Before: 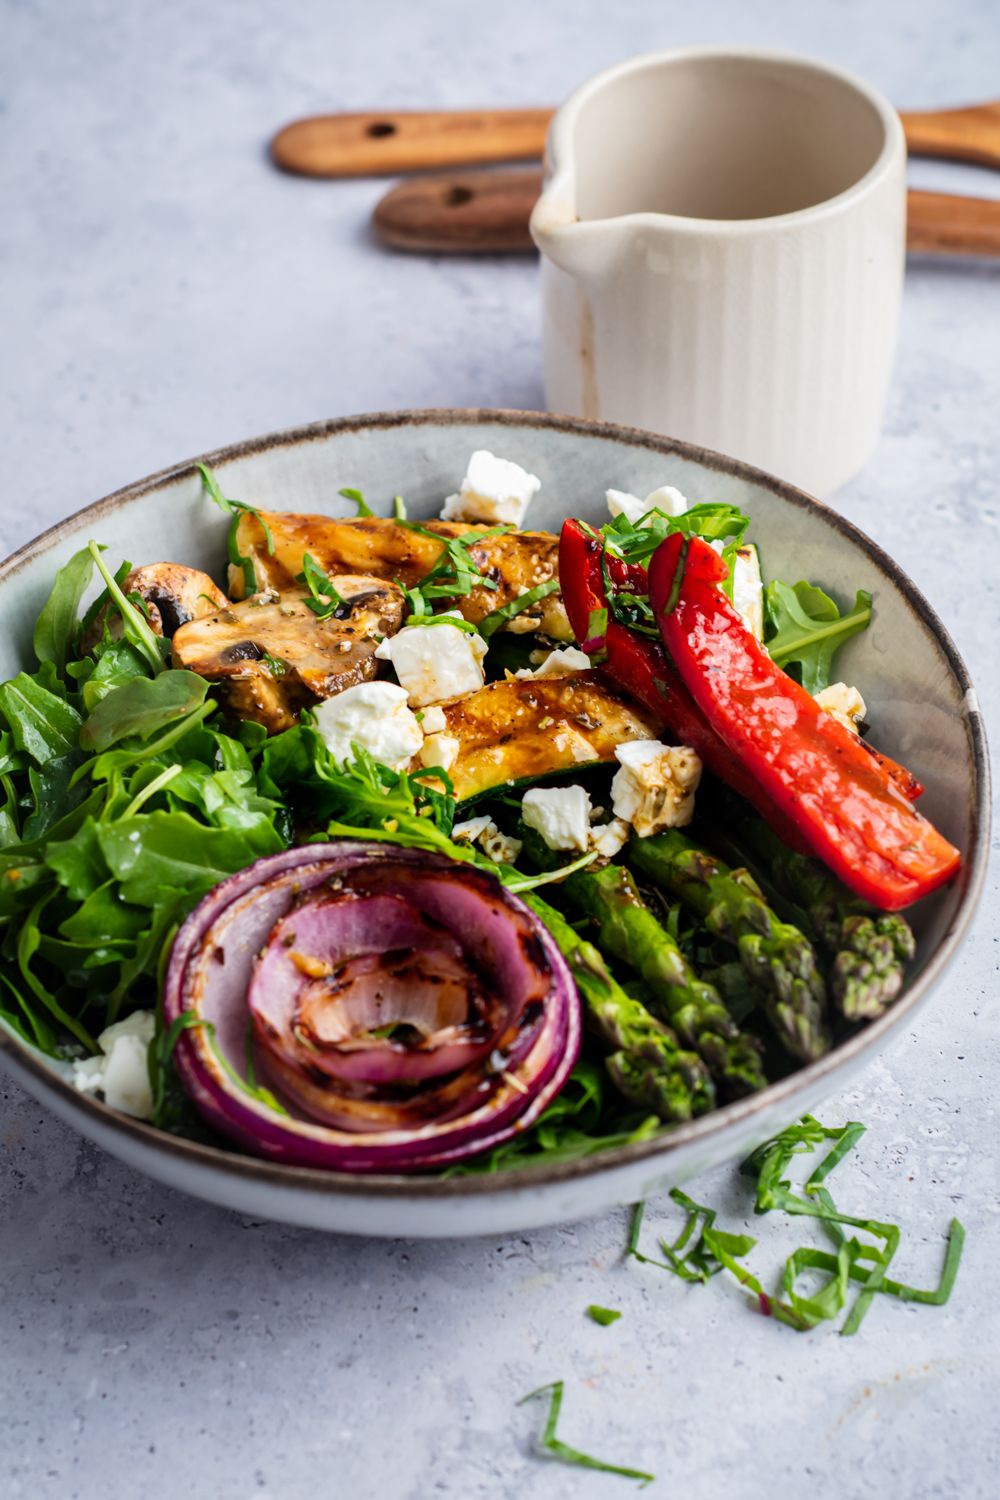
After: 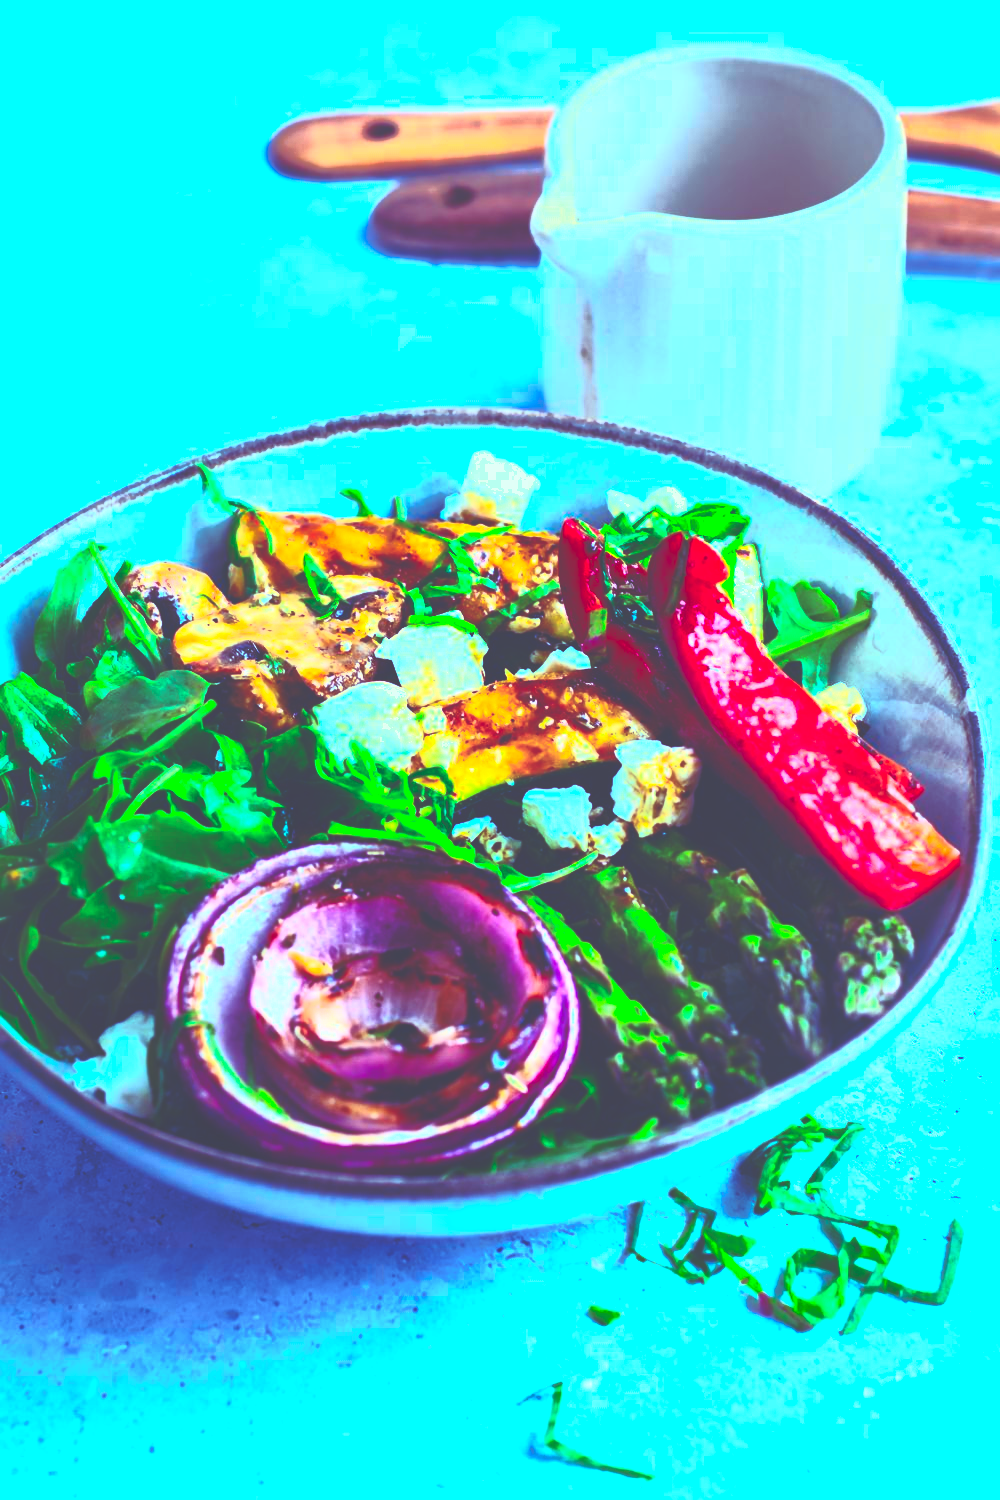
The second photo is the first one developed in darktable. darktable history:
shadows and highlights: on, module defaults
contrast brightness saturation: contrast 1, brightness 1, saturation 1
rgb curve: curves: ch0 [(0, 0.186) (0.314, 0.284) (0.576, 0.466) (0.805, 0.691) (0.936, 0.886)]; ch1 [(0, 0.186) (0.314, 0.284) (0.581, 0.534) (0.771, 0.746) (0.936, 0.958)]; ch2 [(0, 0.216) (0.275, 0.39) (1, 1)], mode RGB, independent channels, compensate middle gray true, preserve colors none
